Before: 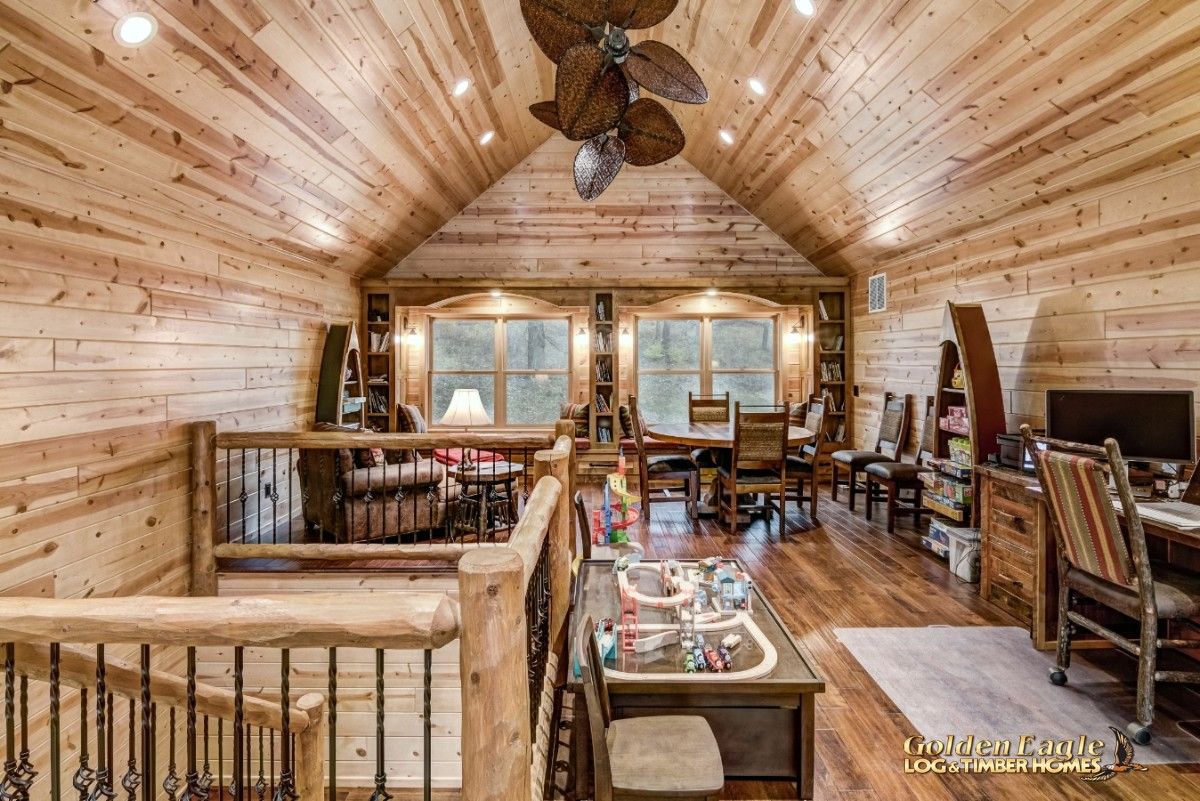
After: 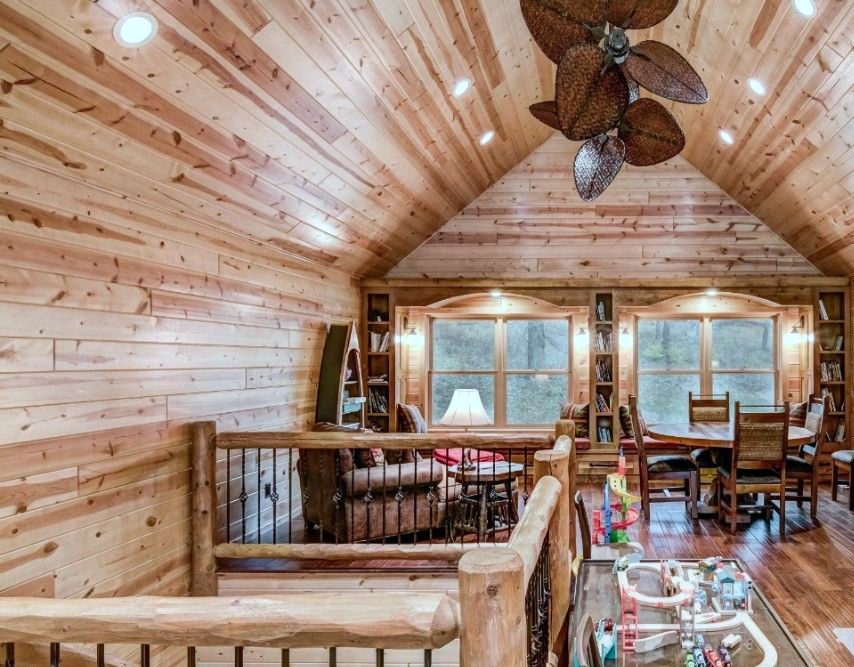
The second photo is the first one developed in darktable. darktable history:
crop: right 28.787%, bottom 16.658%
color calibration: output R [0.946, 0.065, -0.013, 0], output G [-0.246, 1.264, -0.017, 0], output B [0.046, -0.098, 1.05, 0], gray › normalize channels true, x 0.37, y 0.382, temperature 4313.49 K, gamut compression 0.008
